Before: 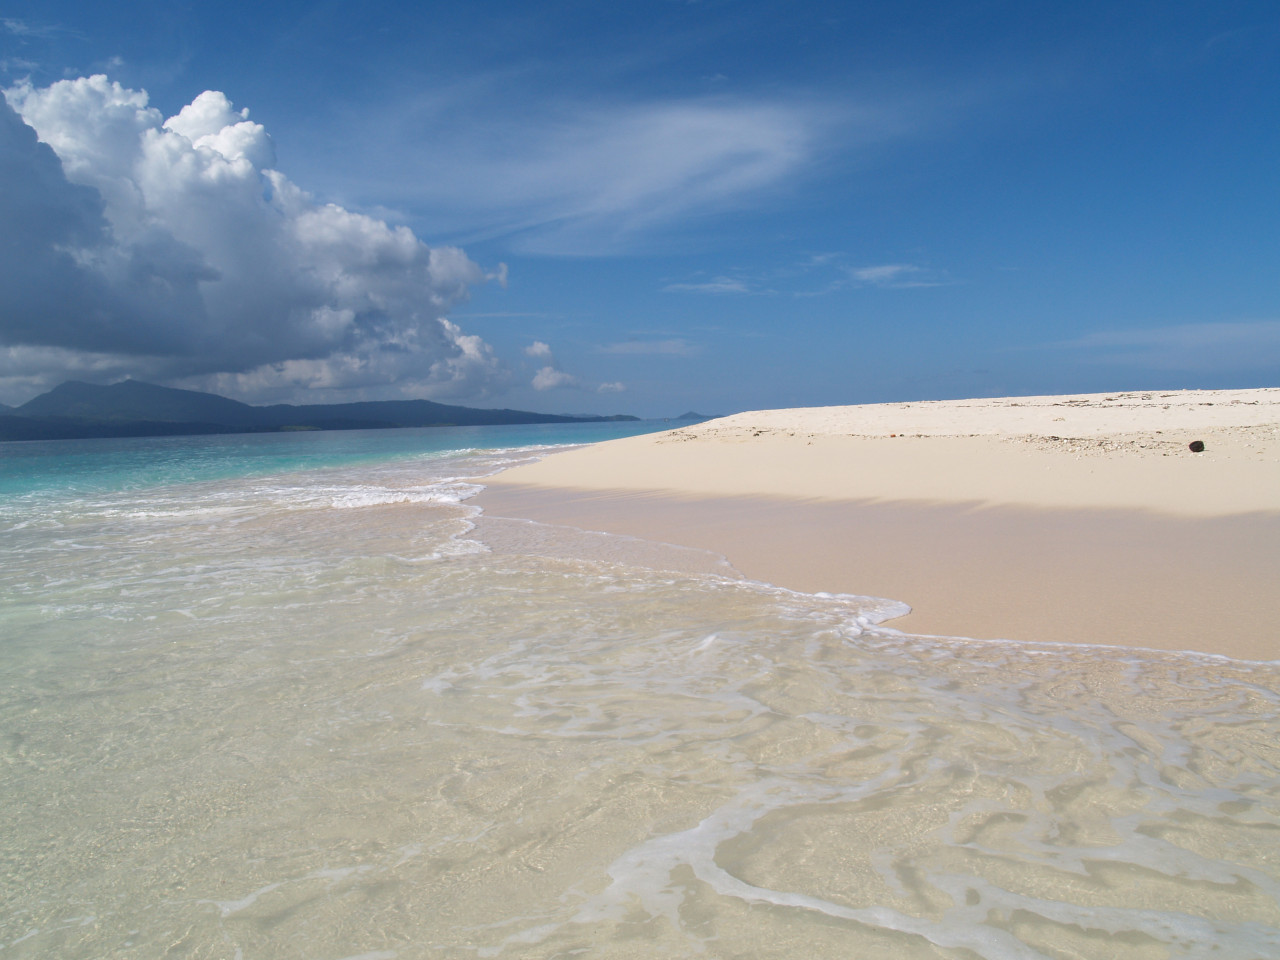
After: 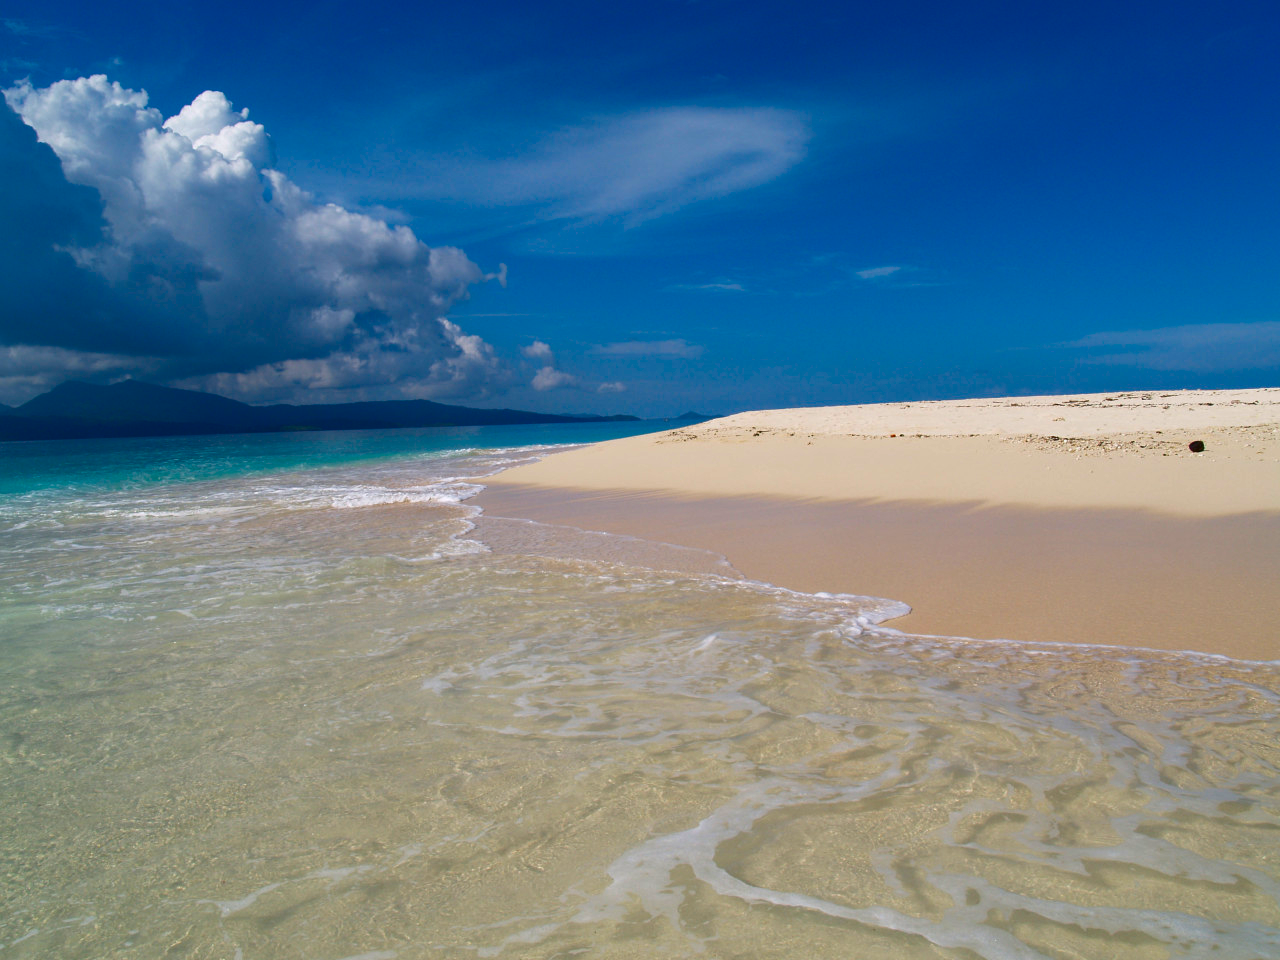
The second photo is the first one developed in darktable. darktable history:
contrast brightness saturation: contrast 0.1, brightness -0.26, saturation 0.14
color balance rgb: perceptual saturation grading › global saturation 40%, global vibrance 15%
